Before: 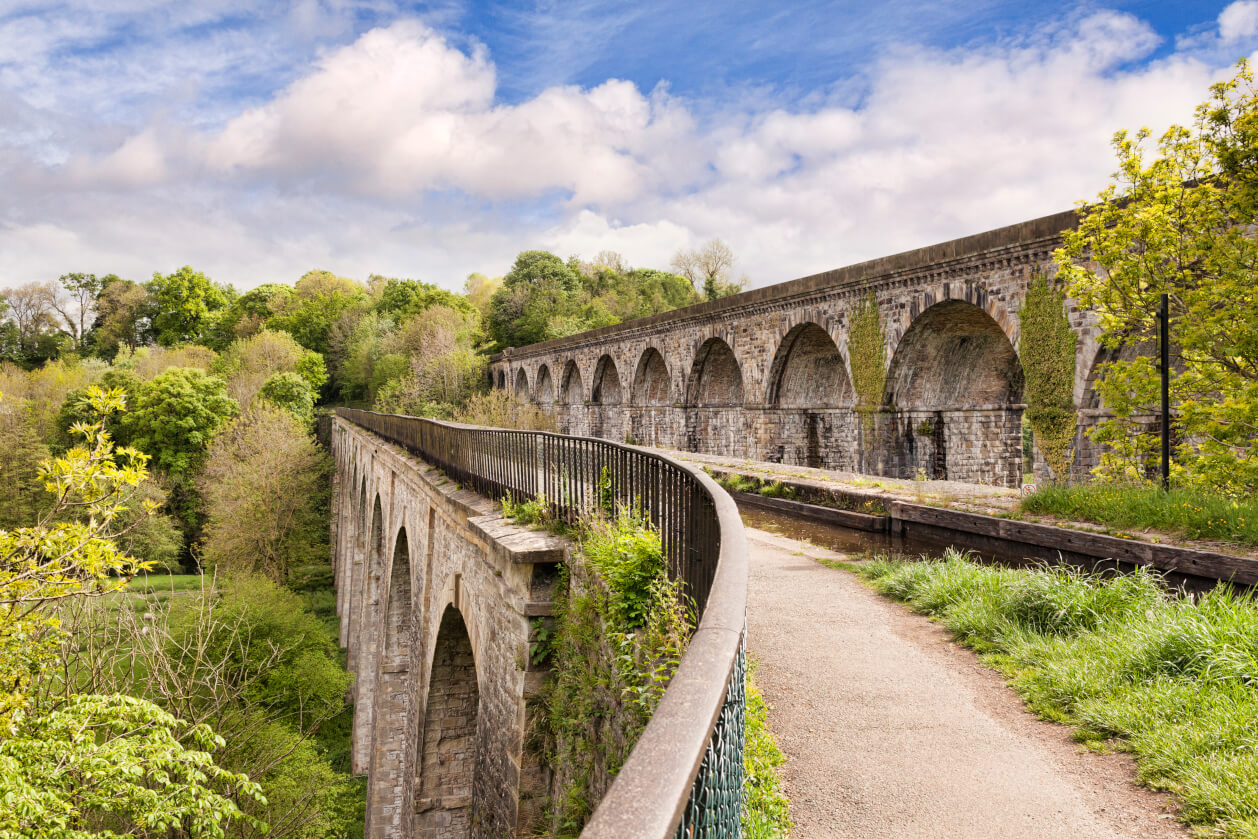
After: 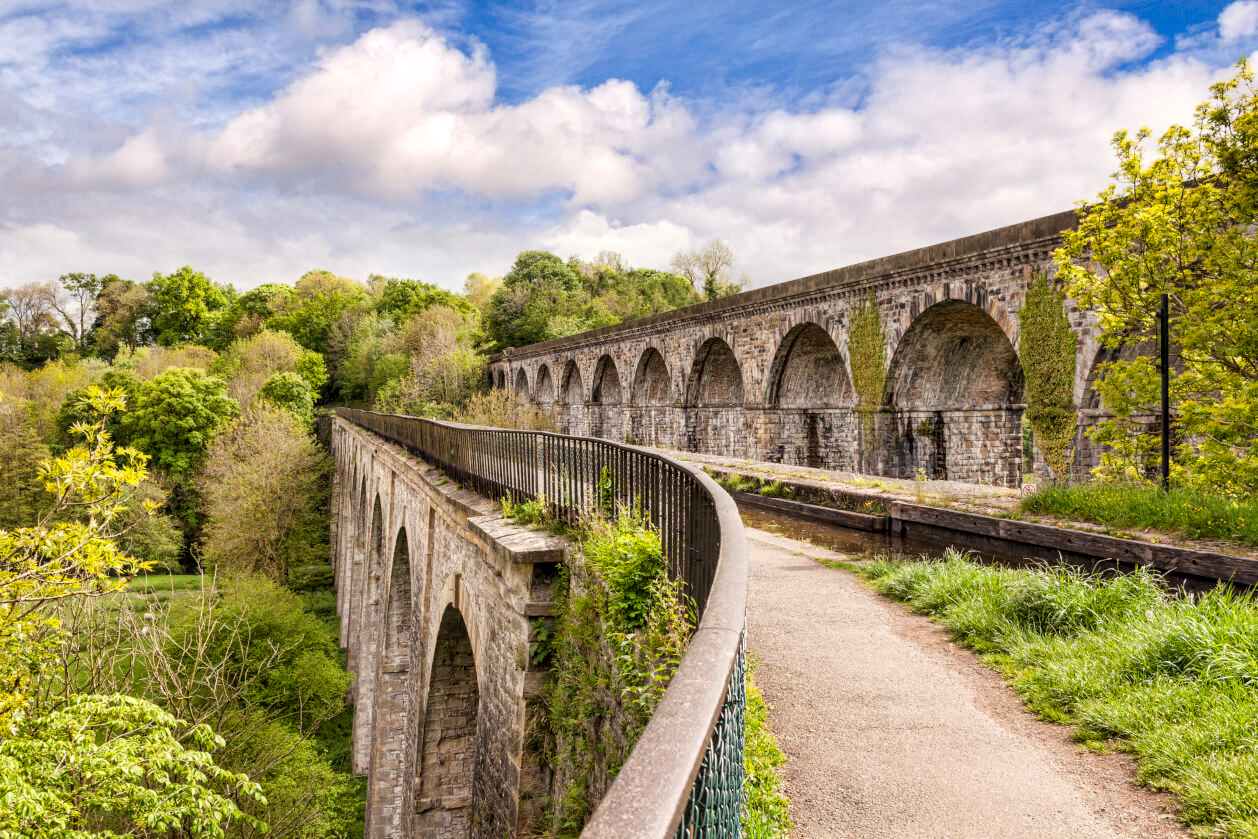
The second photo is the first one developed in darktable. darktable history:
contrast brightness saturation: saturation 0.105
local contrast: highlights 55%, shadows 52%, detail 130%, midtone range 0.45
